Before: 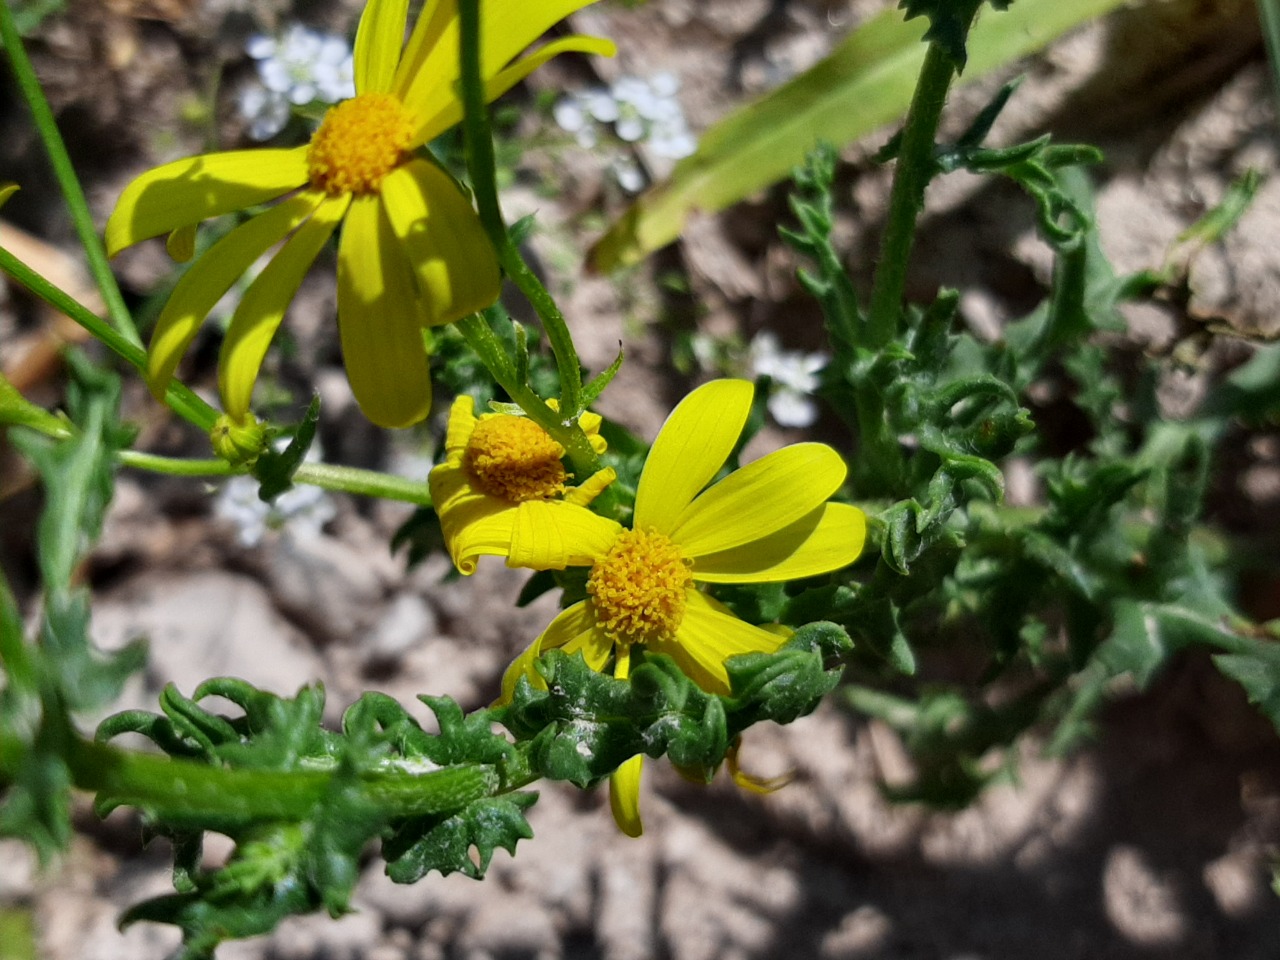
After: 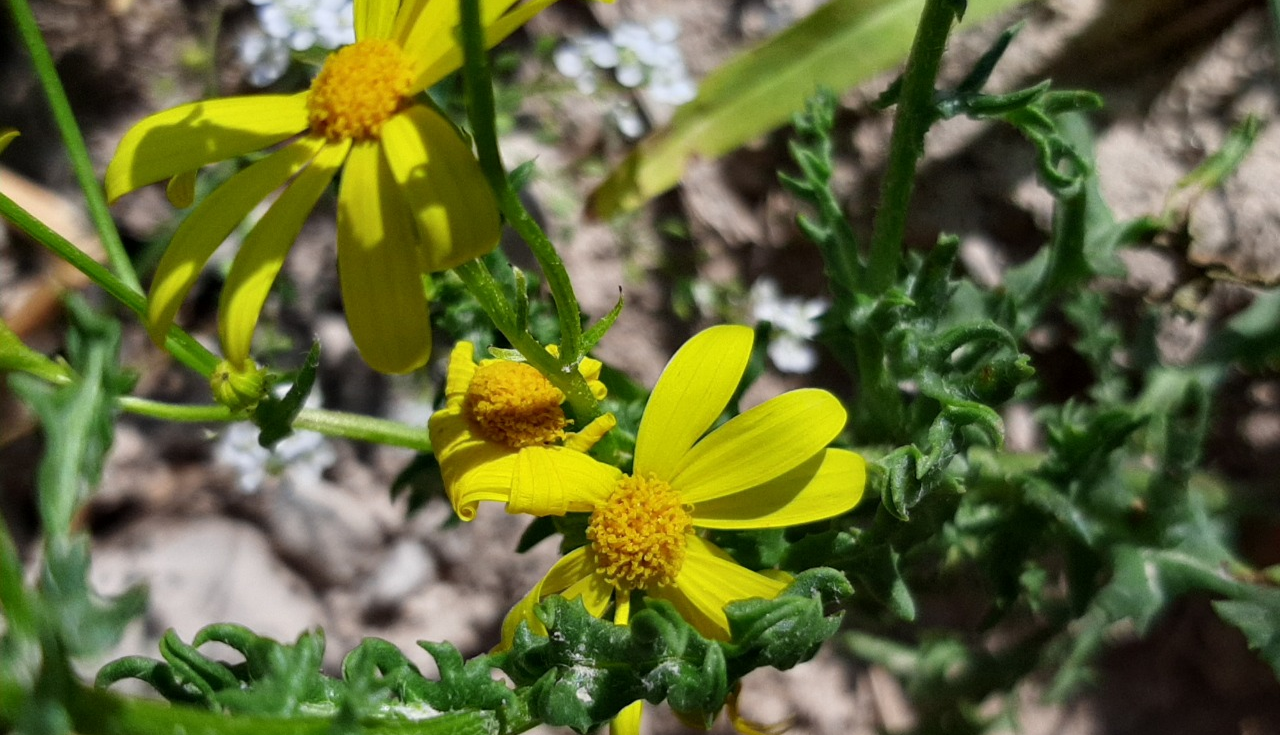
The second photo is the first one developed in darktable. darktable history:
crop: top 5.704%, bottom 17.63%
